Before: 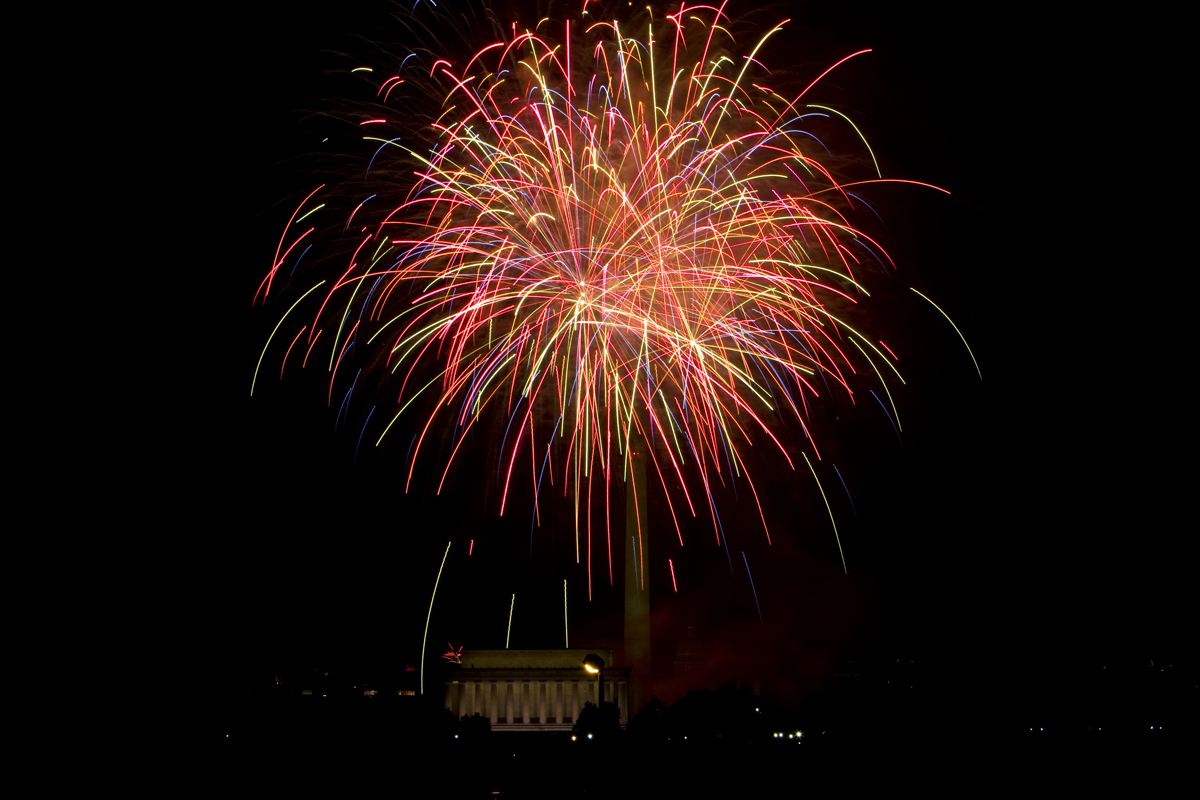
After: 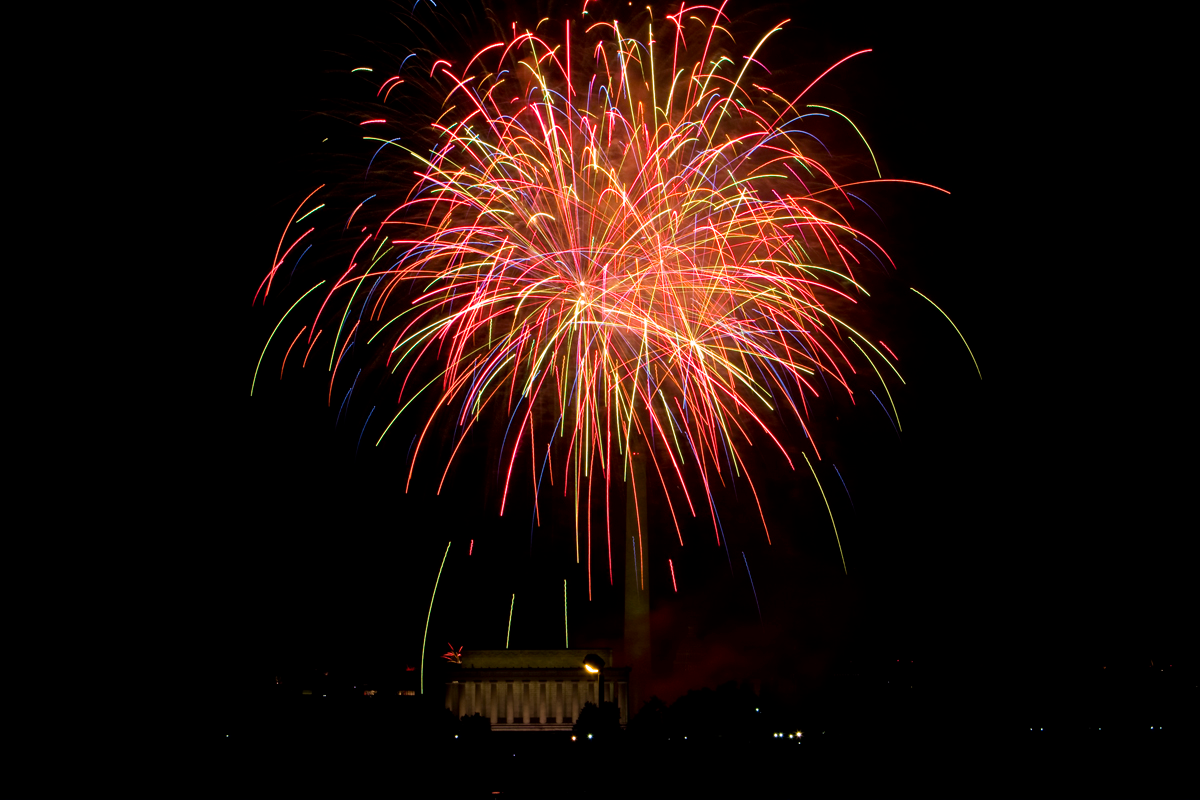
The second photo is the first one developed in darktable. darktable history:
velvia: strength 44.48%
